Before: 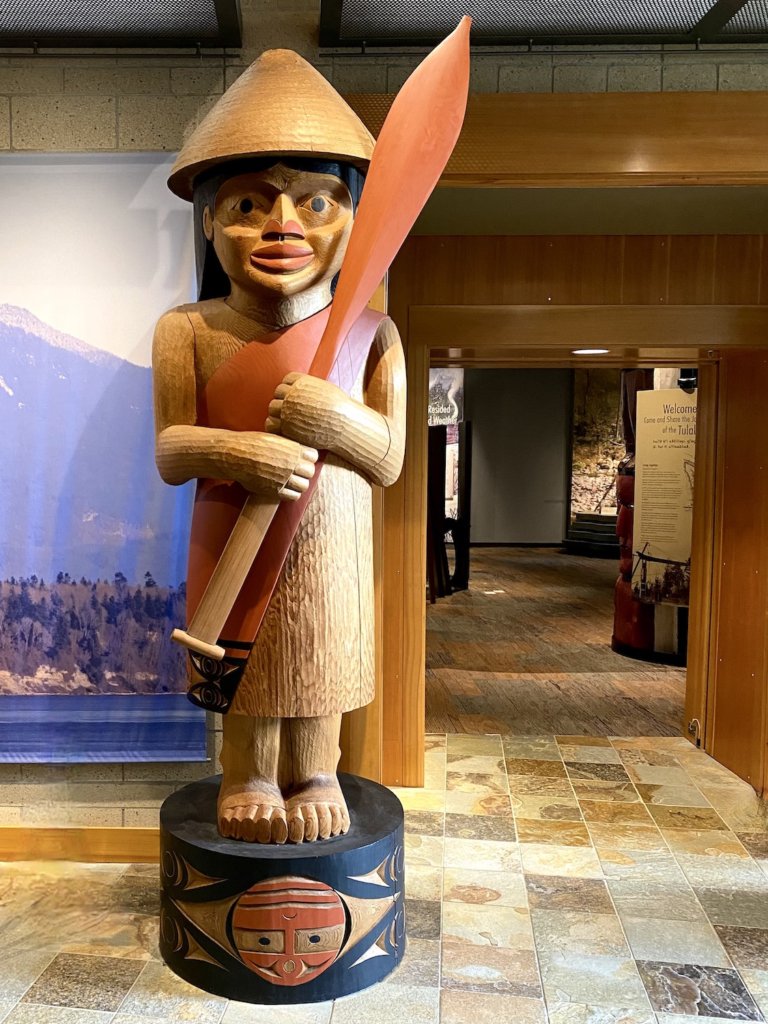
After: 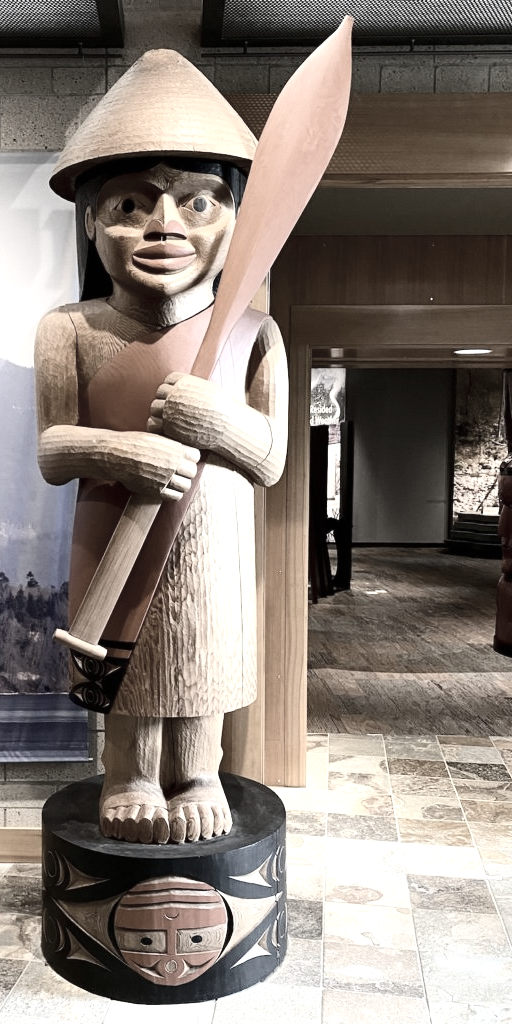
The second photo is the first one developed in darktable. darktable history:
exposure: black level correction 0, exposure 0.499 EV, compensate highlight preservation false
contrast brightness saturation: contrast 0.224
color correction: highlights b* -0.004, saturation 0.22
crop: left 15.405%, right 17.881%
